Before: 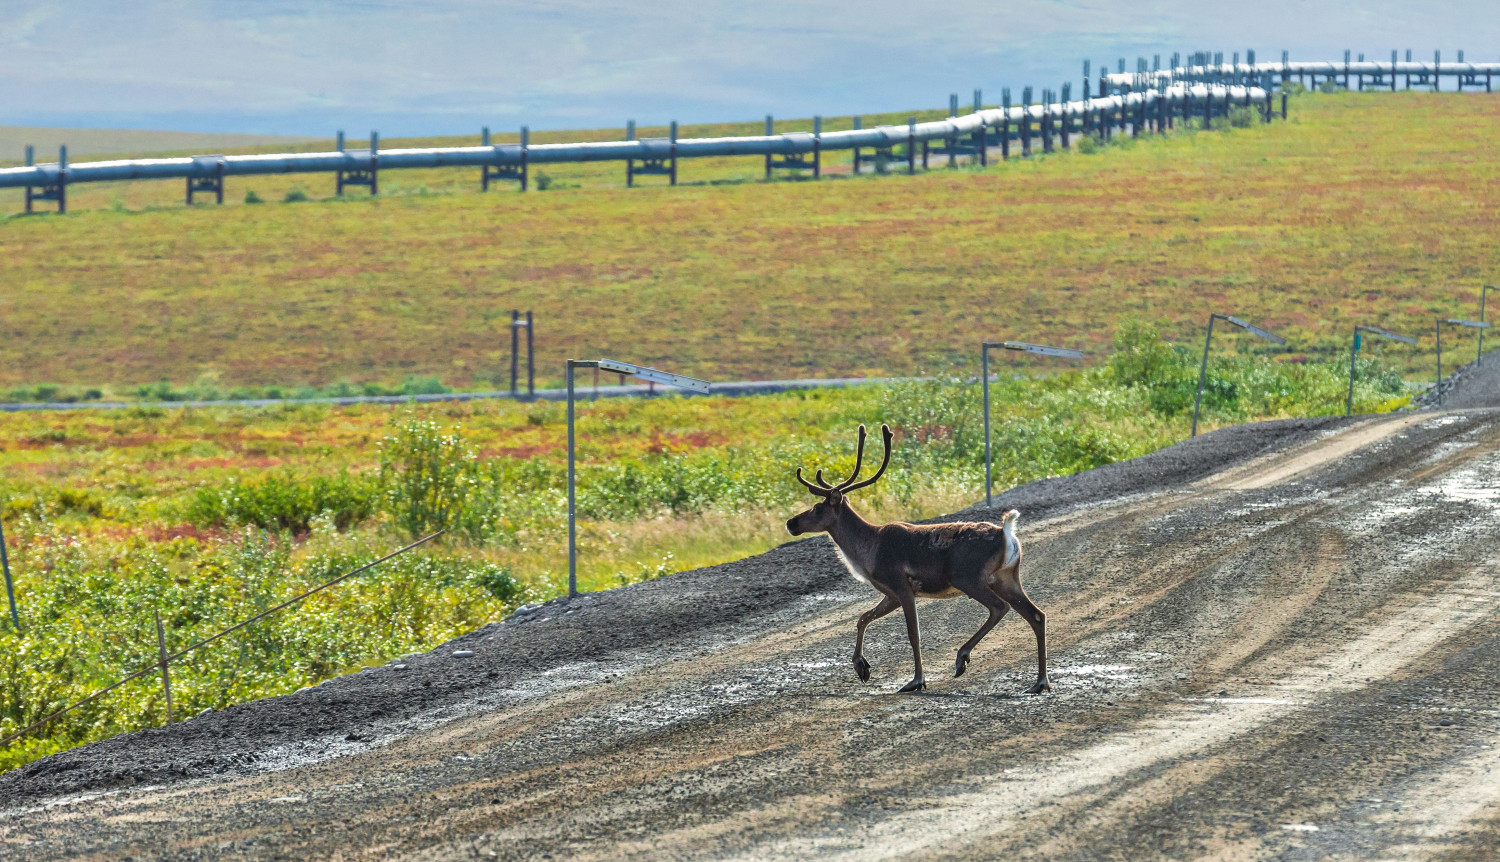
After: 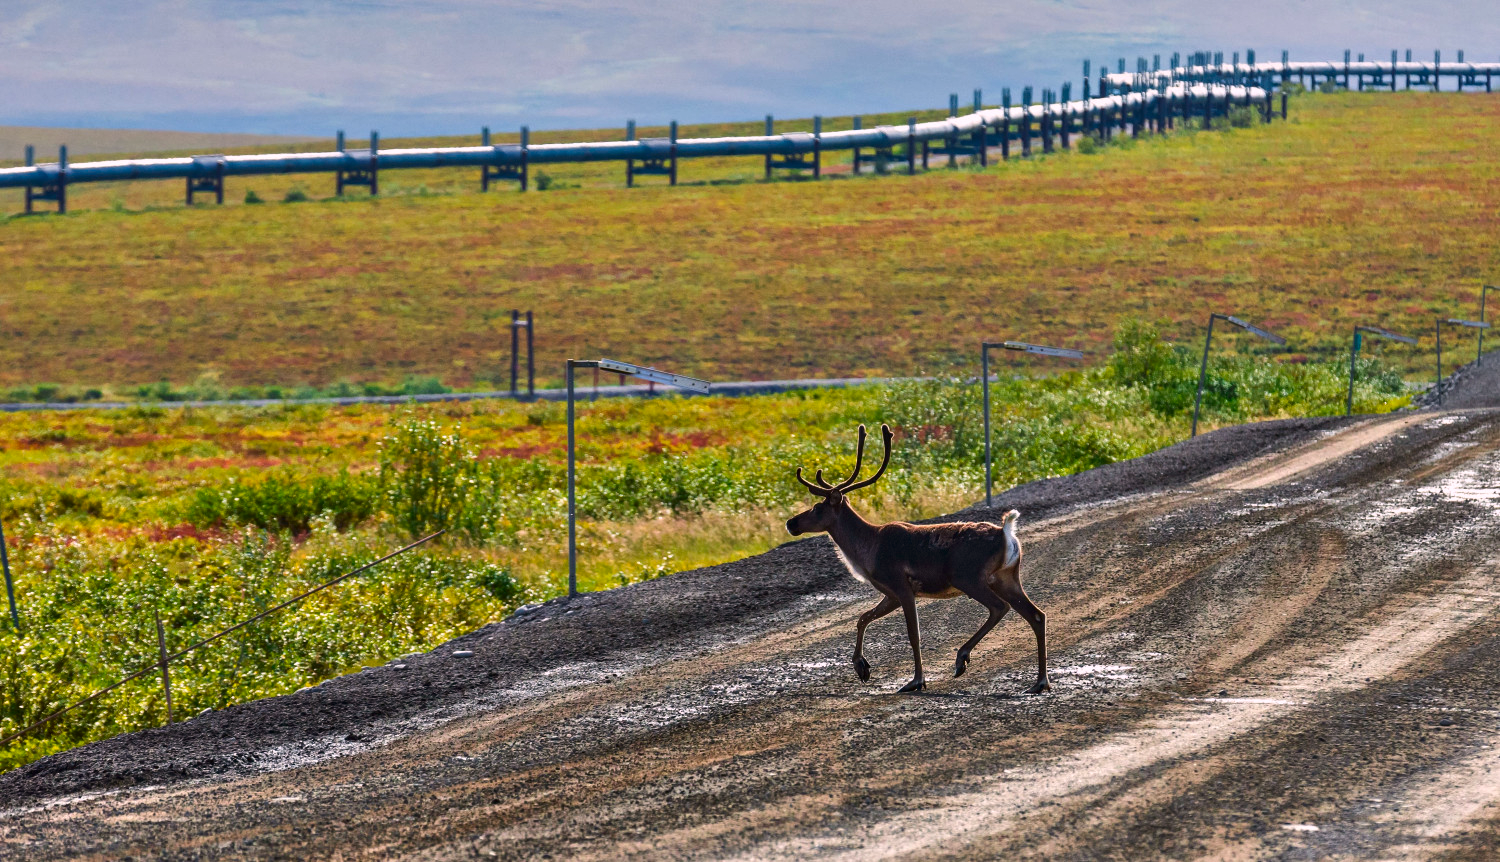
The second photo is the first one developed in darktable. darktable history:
contrast brightness saturation: contrast 0.06, brightness -0.22, saturation 0.14
shadows and highlights: radius 102.85, shadows 24.64, white point adjustment -1.76, highlights 22.79, compress 89.5%, soften with gaussian
white balance: red 1.087, blue 1.028
